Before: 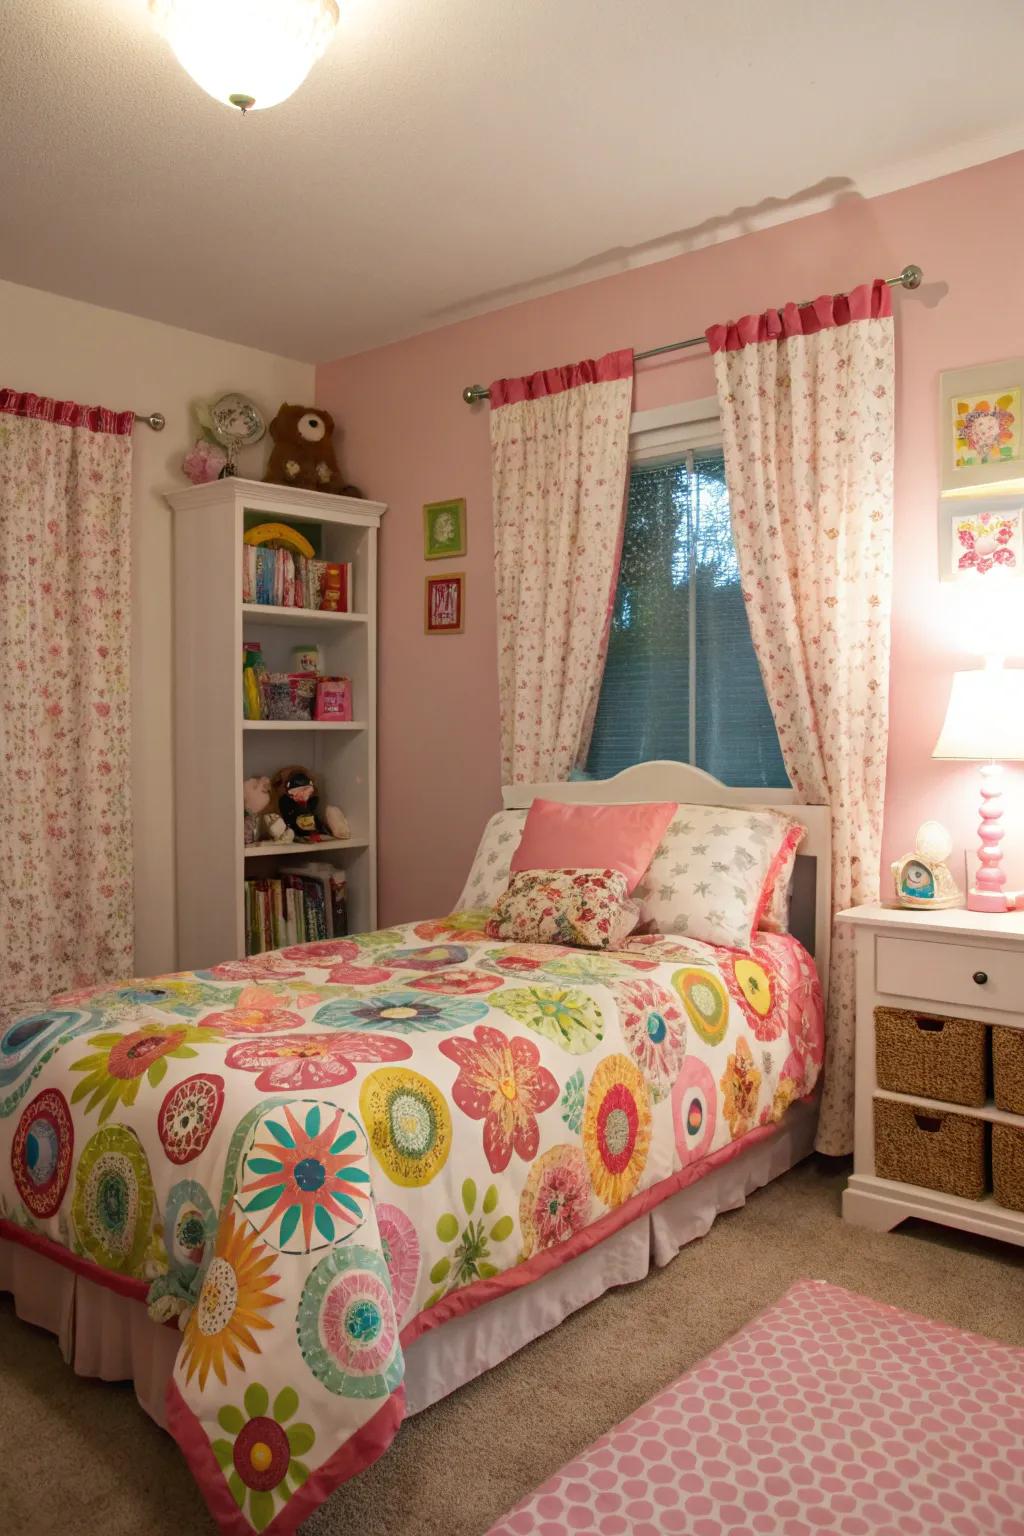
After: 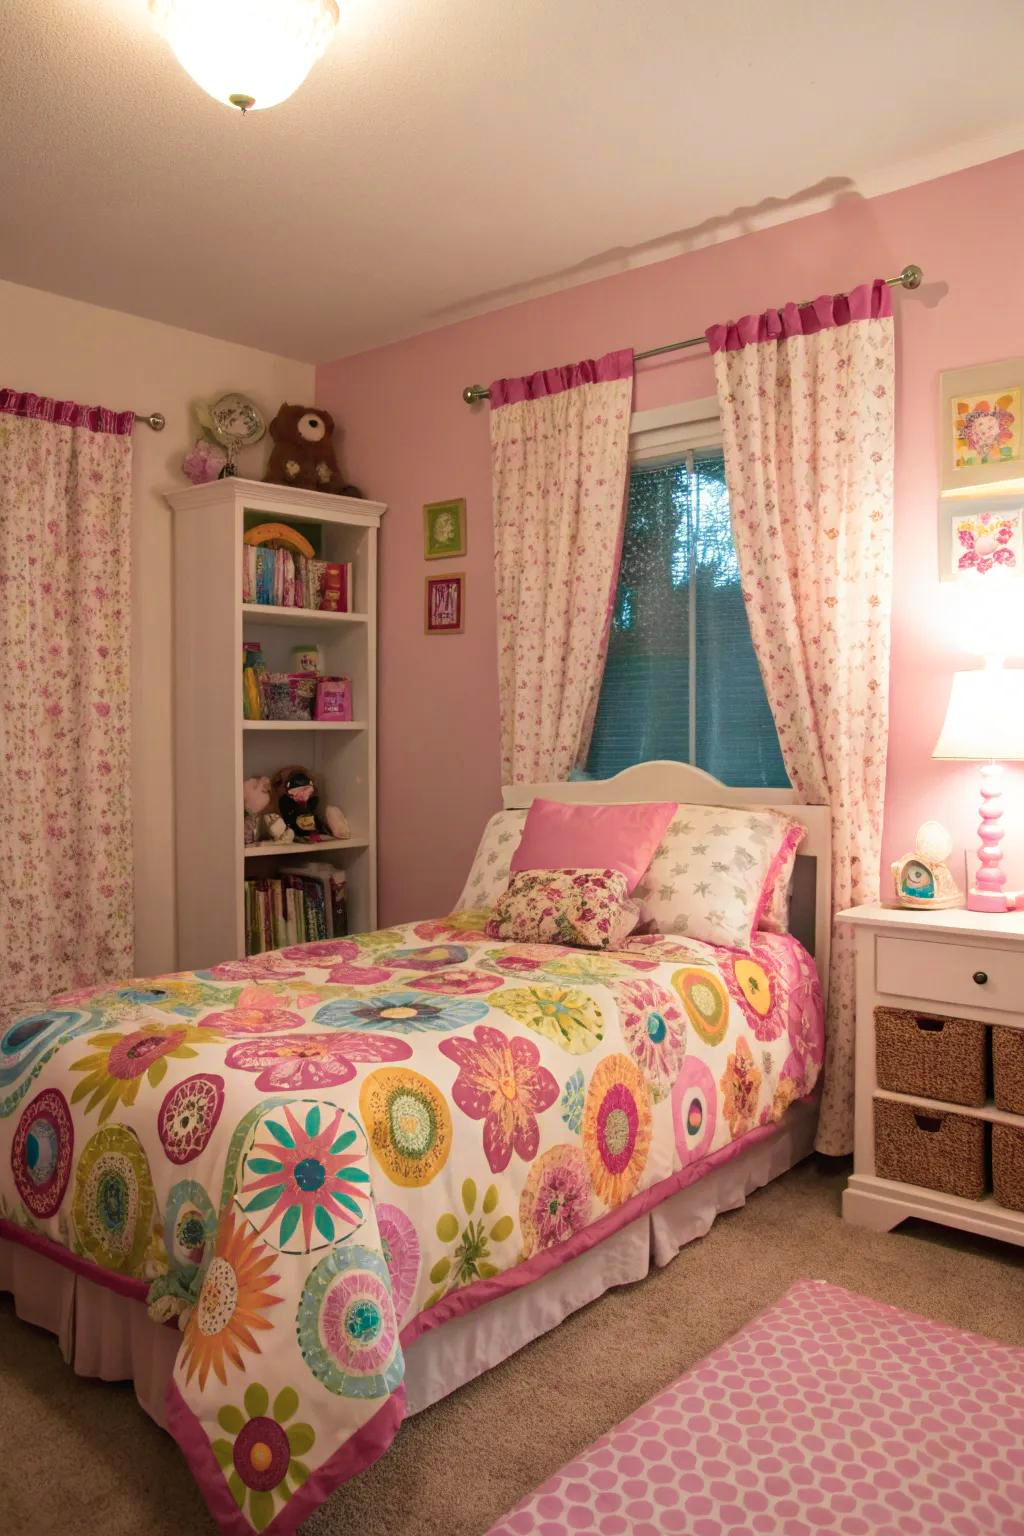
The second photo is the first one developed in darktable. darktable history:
velvia: strength 40.03%
color zones: curves: ch1 [(0.29, 0.492) (0.373, 0.185) (0.509, 0.481)]; ch2 [(0.25, 0.462) (0.749, 0.457)], mix 41.83%
